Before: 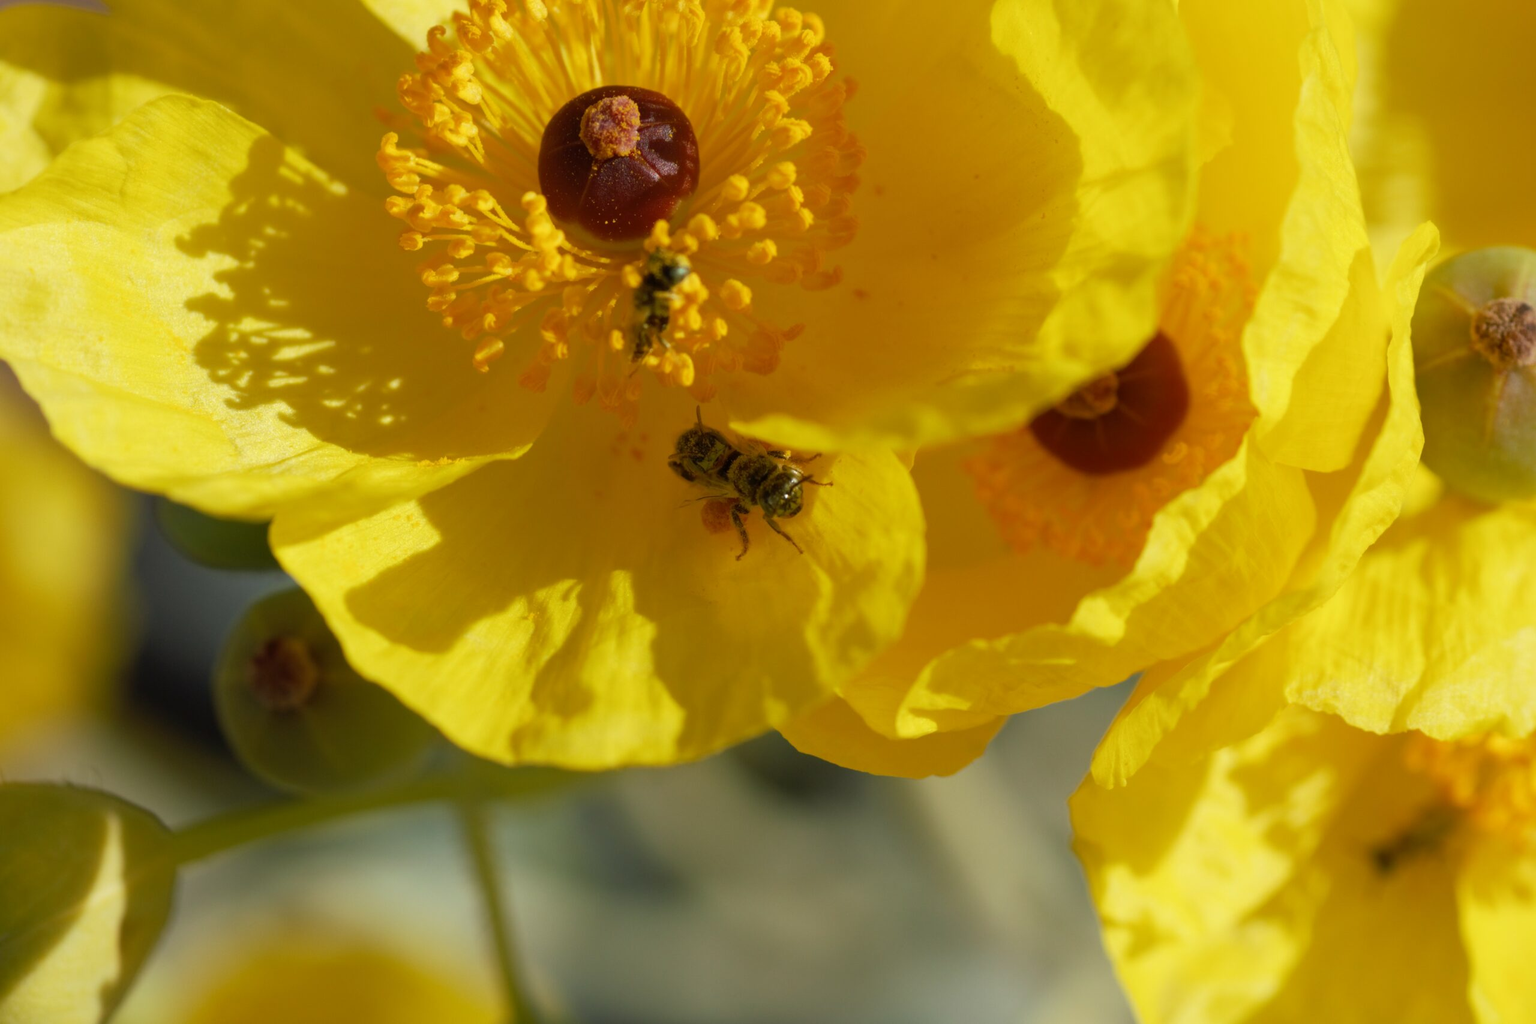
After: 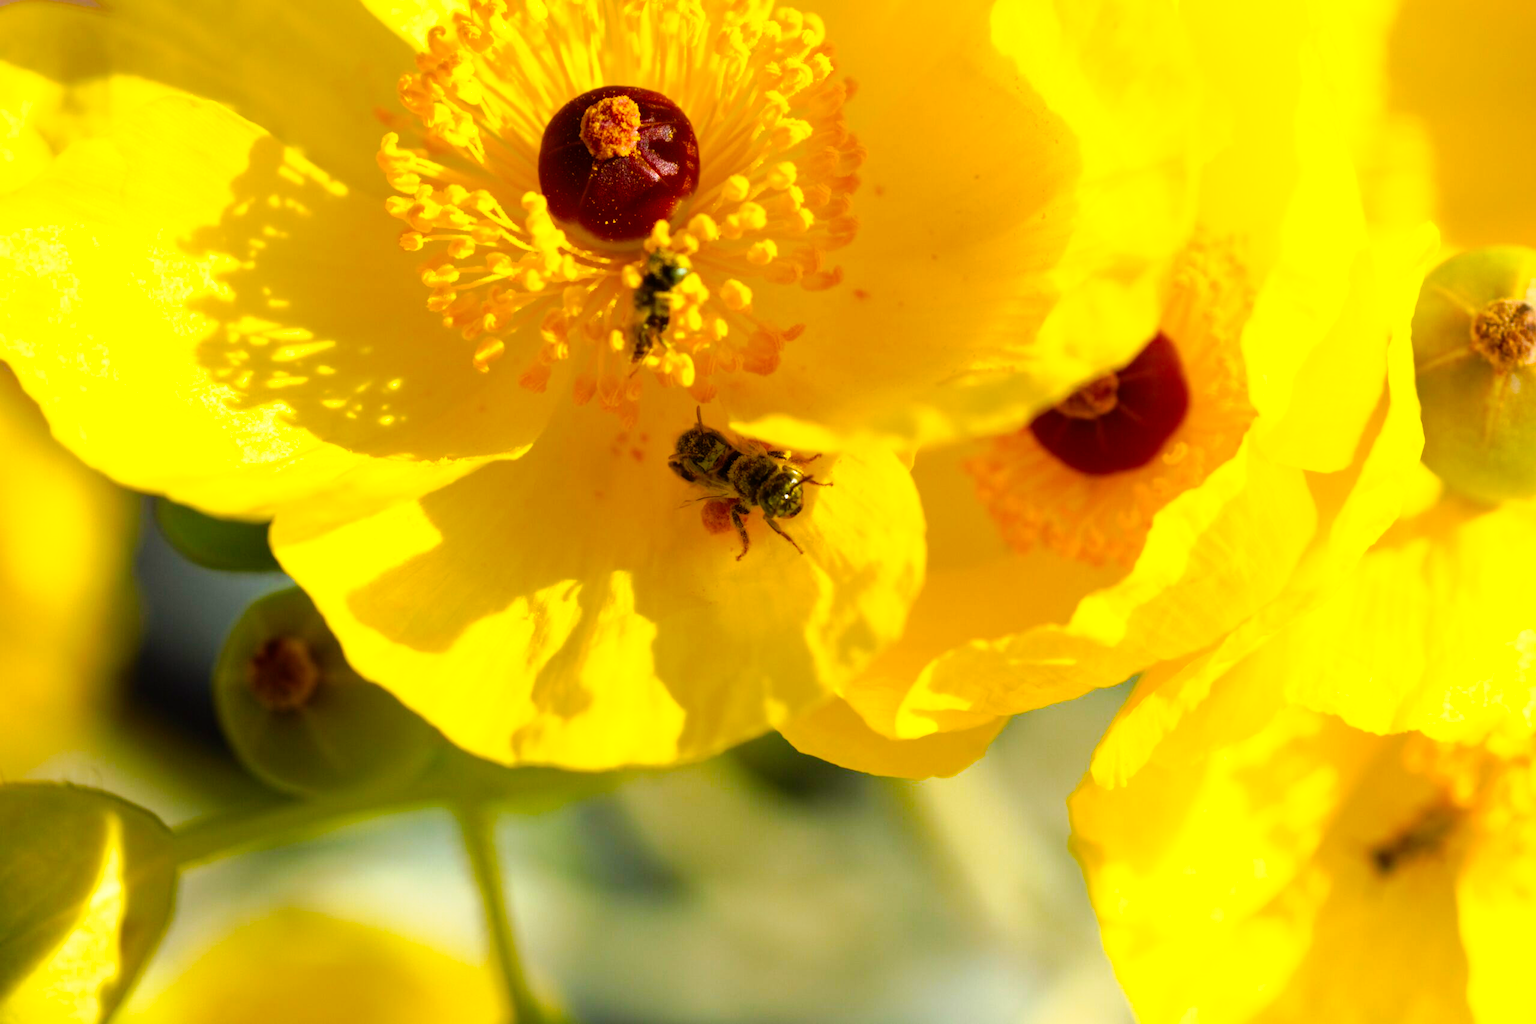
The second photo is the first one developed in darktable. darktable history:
tone curve: curves: ch0 [(0, 0) (0.035, 0.011) (0.133, 0.076) (0.285, 0.265) (0.491, 0.541) (0.617, 0.693) (0.704, 0.77) (0.794, 0.865) (0.895, 0.938) (1, 0.976)]; ch1 [(0, 0) (0.318, 0.278) (0.444, 0.427) (0.502, 0.497) (0.543, 0.547) (0.601, 0.641) (0.746, 0.764) (1, 1)]; ch2 [(0, 0) (0.316, 0.292) (0.381, 0.37) (0.423, 0.448) (0.476, 0.482) (0.502, 0.5) (0.543, 0.547) (0.587, 0.613) (0.642, 0.672) (0.704, 0.727) (0.865, 0.827) (1, 0.951)], preserve colors none
color balance rgb: highlights gain › chroma 0.205%, highlights gain › hue 329.86°, perceptual saturation grading › global saturation 29.427%, perceptual brilliance grading › global brilliance 24.173%, global vibrance 20%
